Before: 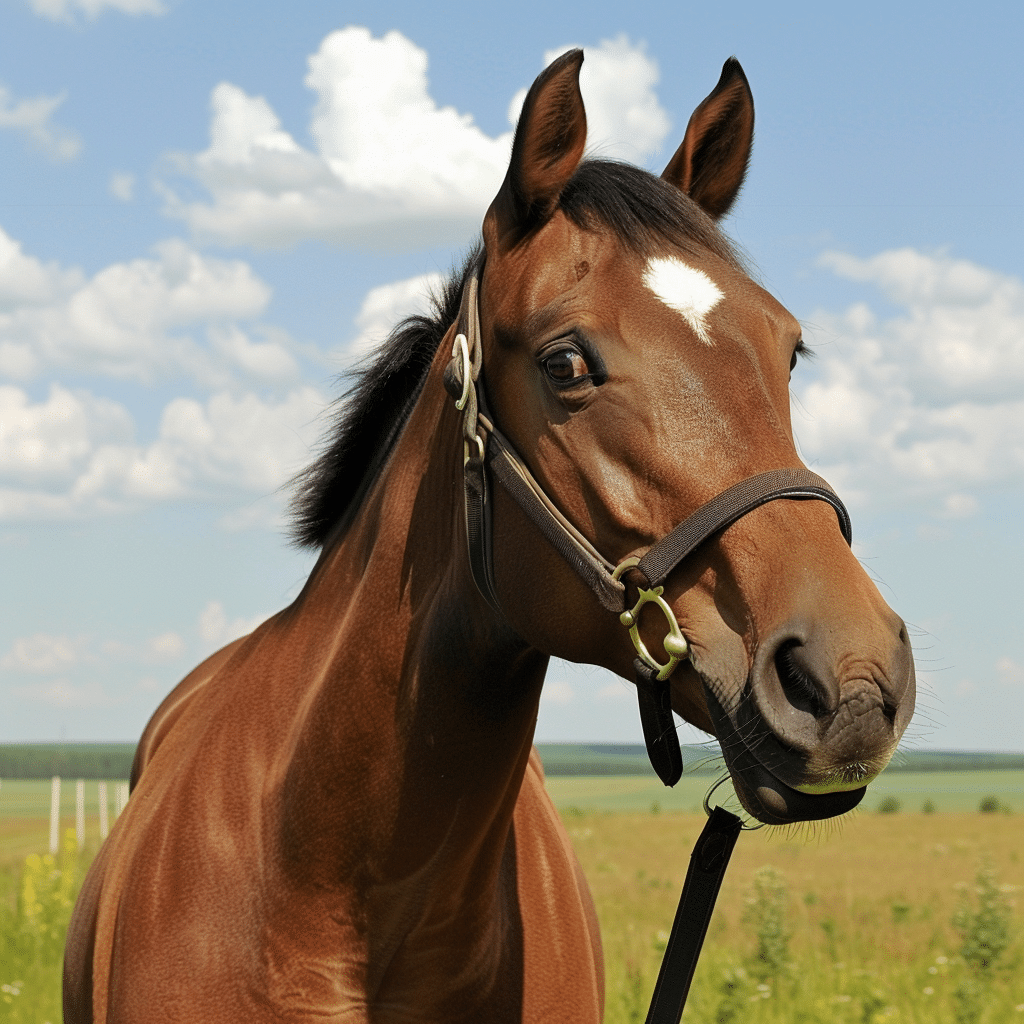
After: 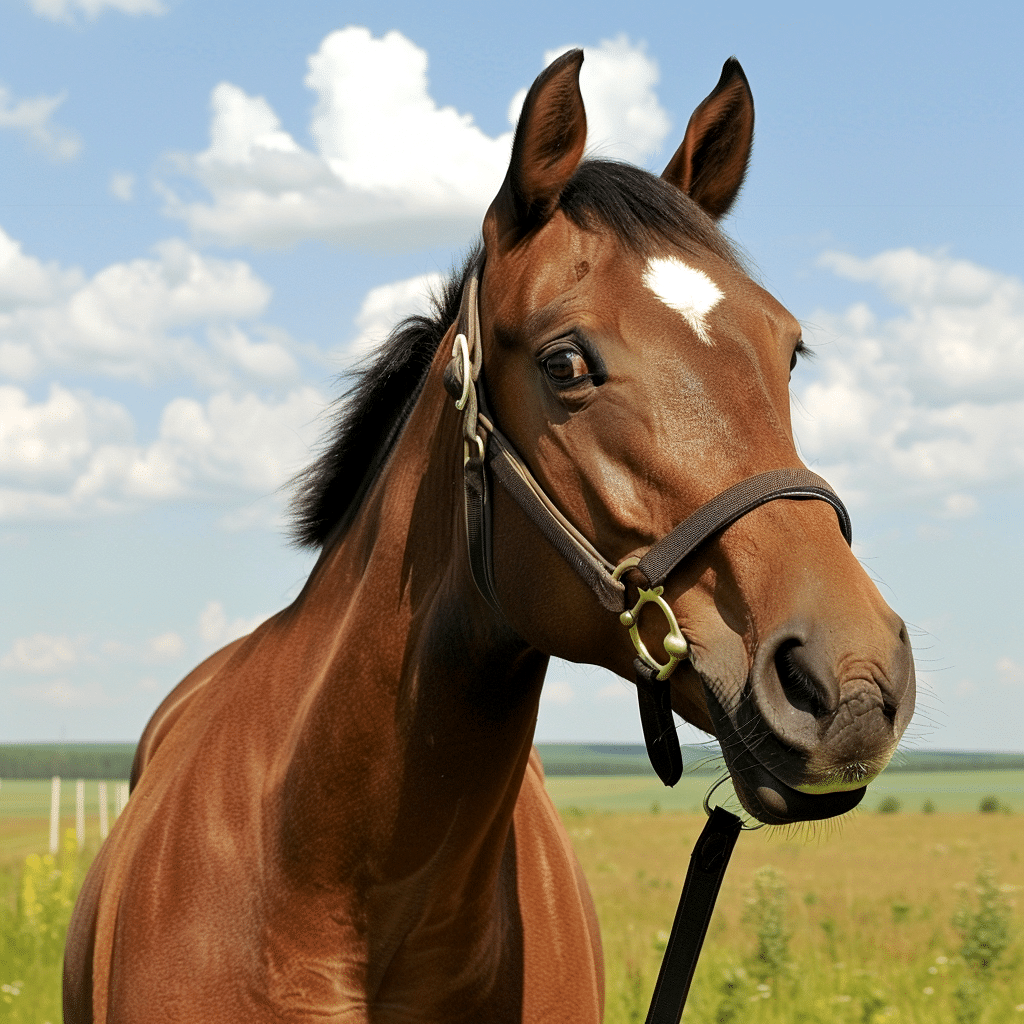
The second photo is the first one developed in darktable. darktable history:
white balance: emerald 1
exposure: black level correction 0.002, exposure 0.15 EV, compensate highlight preservation false
